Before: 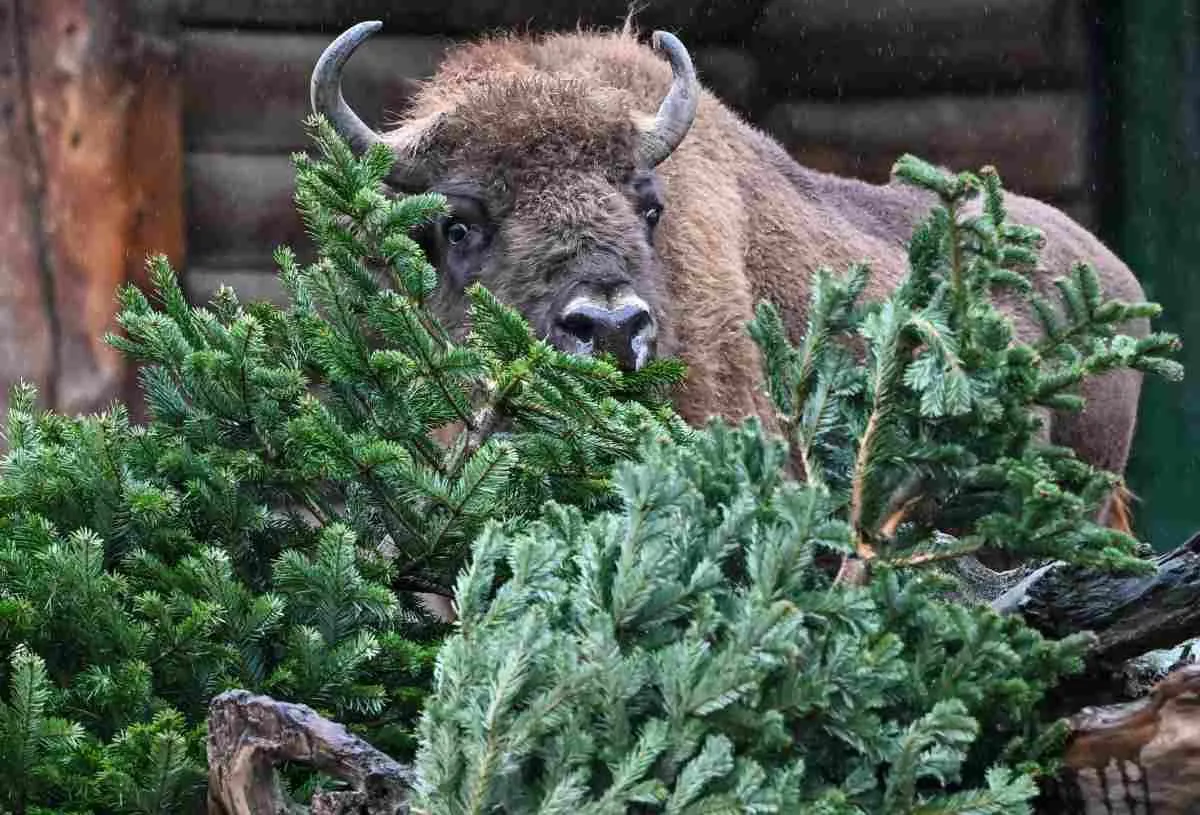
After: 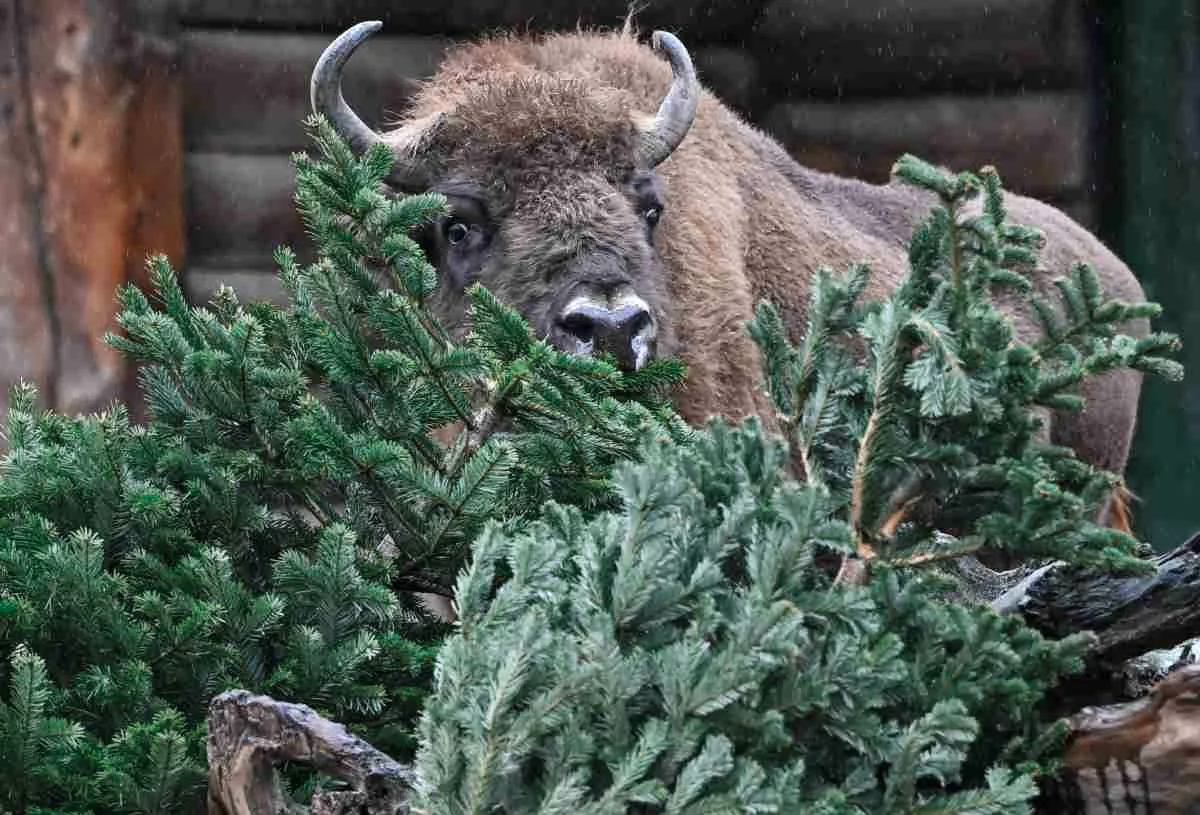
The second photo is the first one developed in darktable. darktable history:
color zones: curves: ch0 [(0, 0.5) (0.125, 0.4) (0.25, 0.5) (0.375, 0.4) (0.5, 0.4) (0.625, 0.6) (0.75, 0.6) (0.875, 0.5)]; ch1 [(0, 0.35) (0.125, 0.45) (0.25, 0.35) (0.375, 0.35) (0.5, 0.35) (0.625, 0.35) (0.75, 0.45) (0.875, 0.35)]; ch2 [(0, 0.6) (0.125, 0.5) (0.25, 0.5) (0.375, 0.6) (0.5, 0.6) (0.625, 0.5) (0.75, 0.5) (0.875, 0.5)]
exposure: compensate highlight preservation false
